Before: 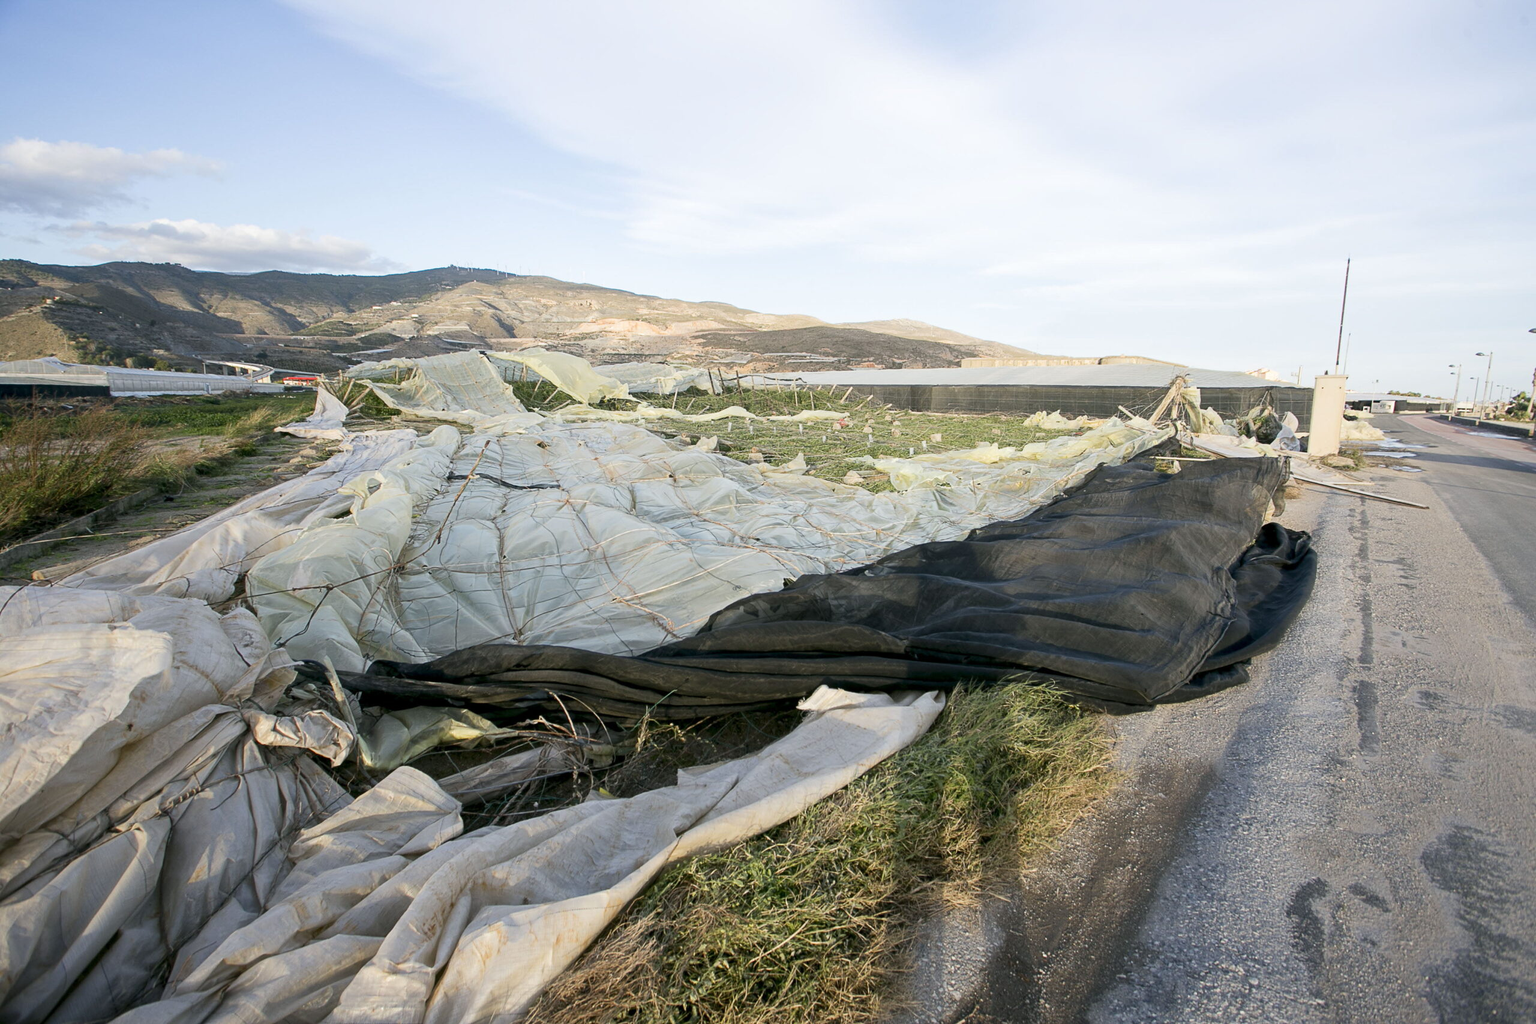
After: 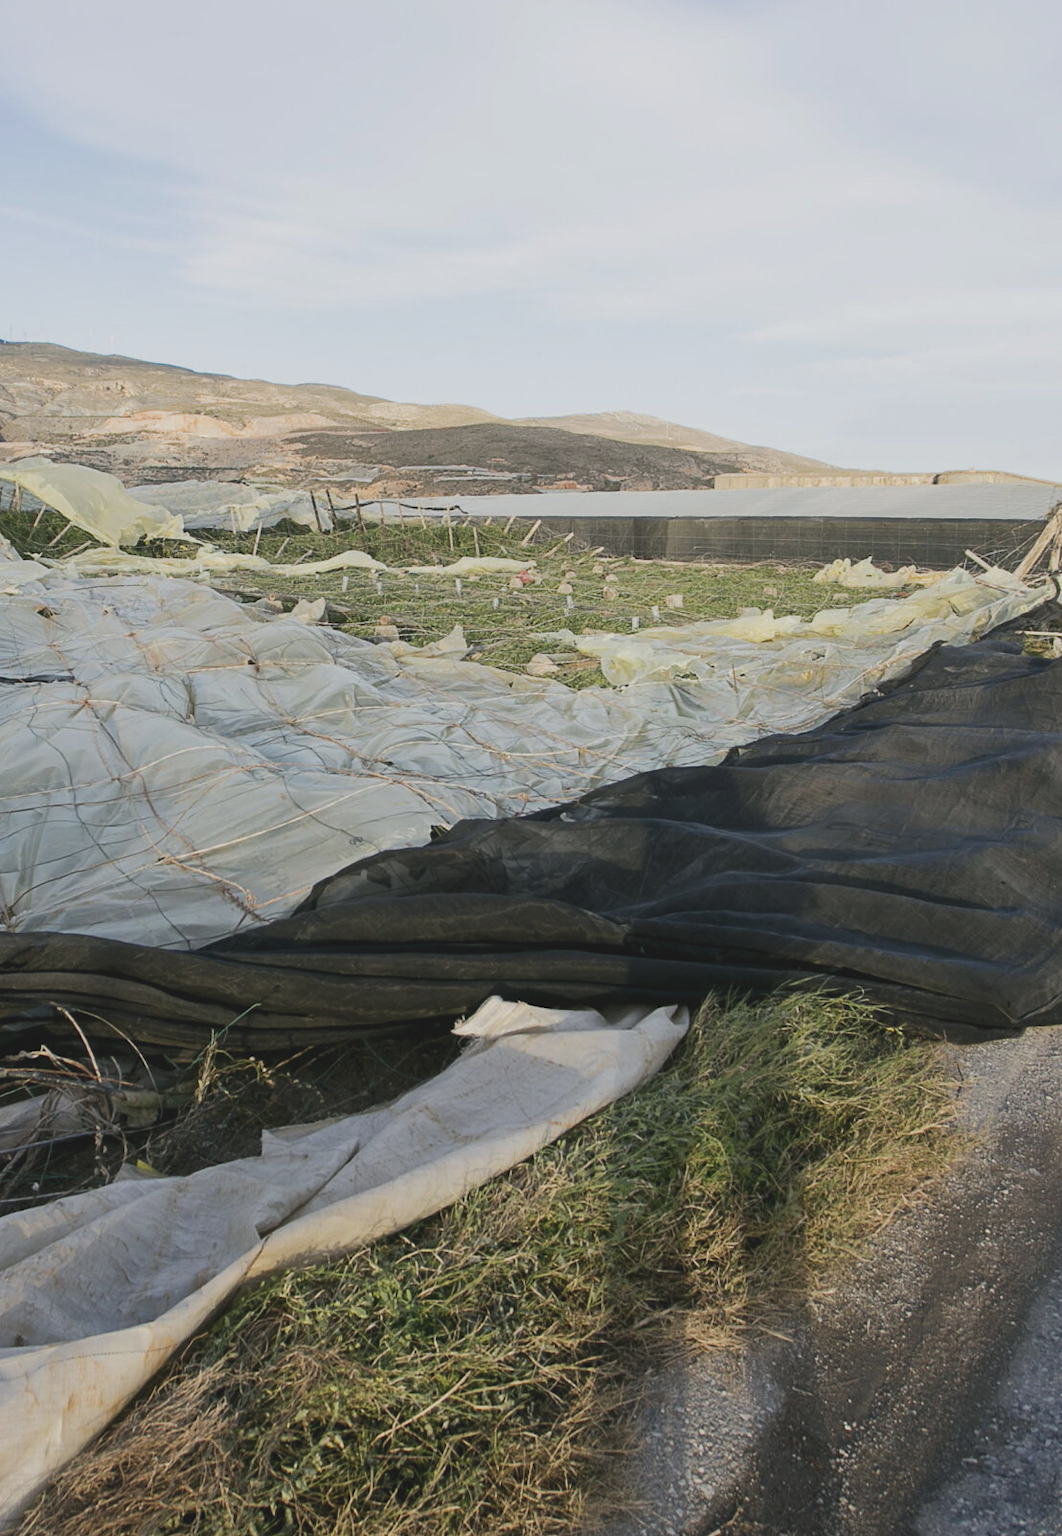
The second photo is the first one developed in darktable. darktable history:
crop: left 33.452%, top 6.025%, right 23.155%
exposure: black level correction -0.015, exposure -0.5 EV, compensate highlight preservation false
